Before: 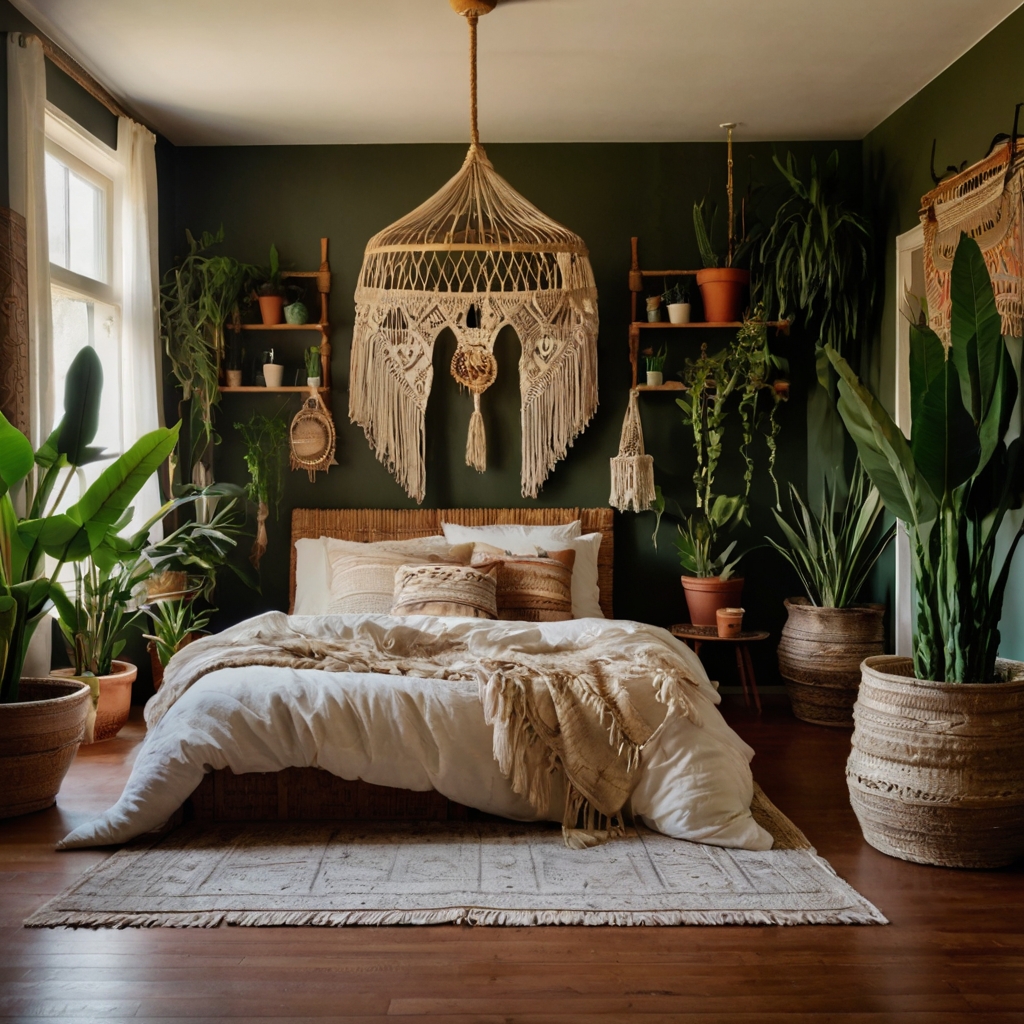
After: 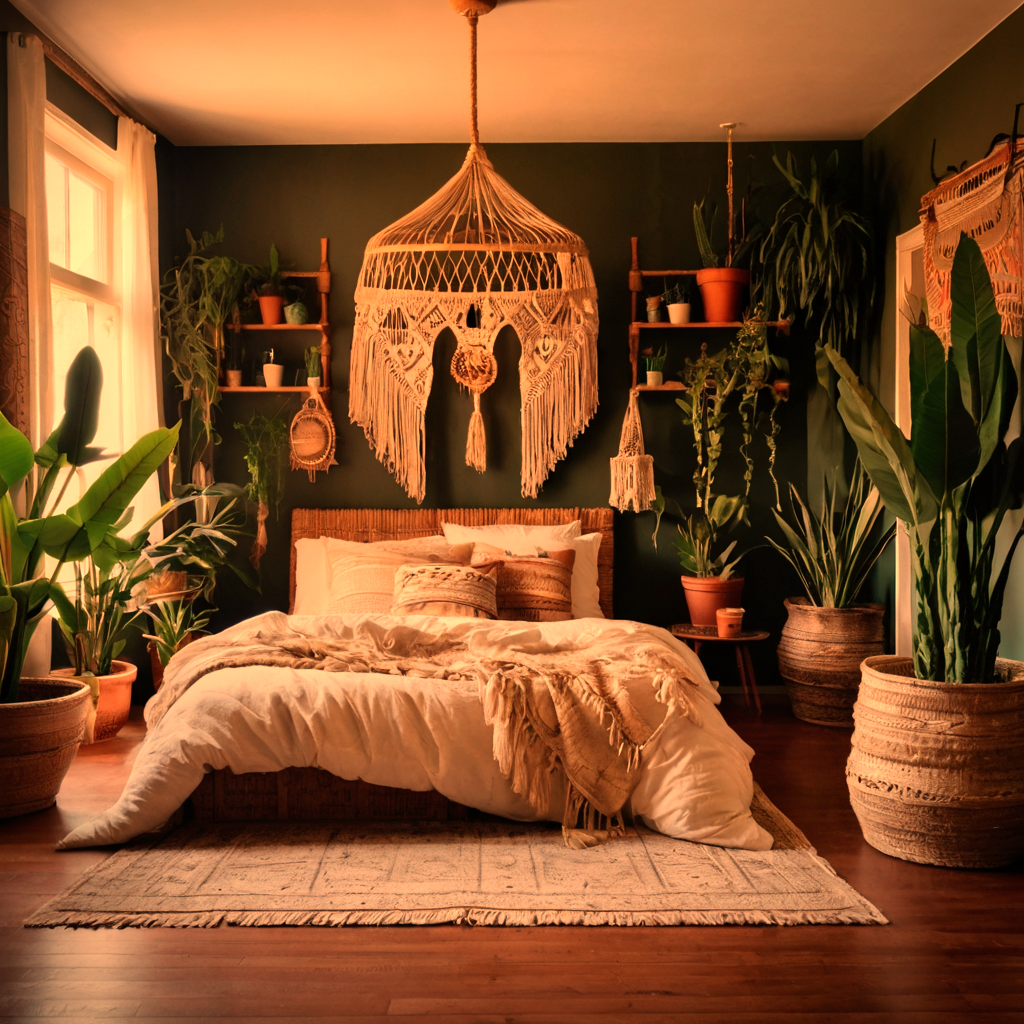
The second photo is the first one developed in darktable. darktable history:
vignetting: fall-off start 97.23%, saturation -0.024, center (-0.033, -0.042), width/height ratio 1.179, unbound false
white balance: red 1.467, blue 0.684
